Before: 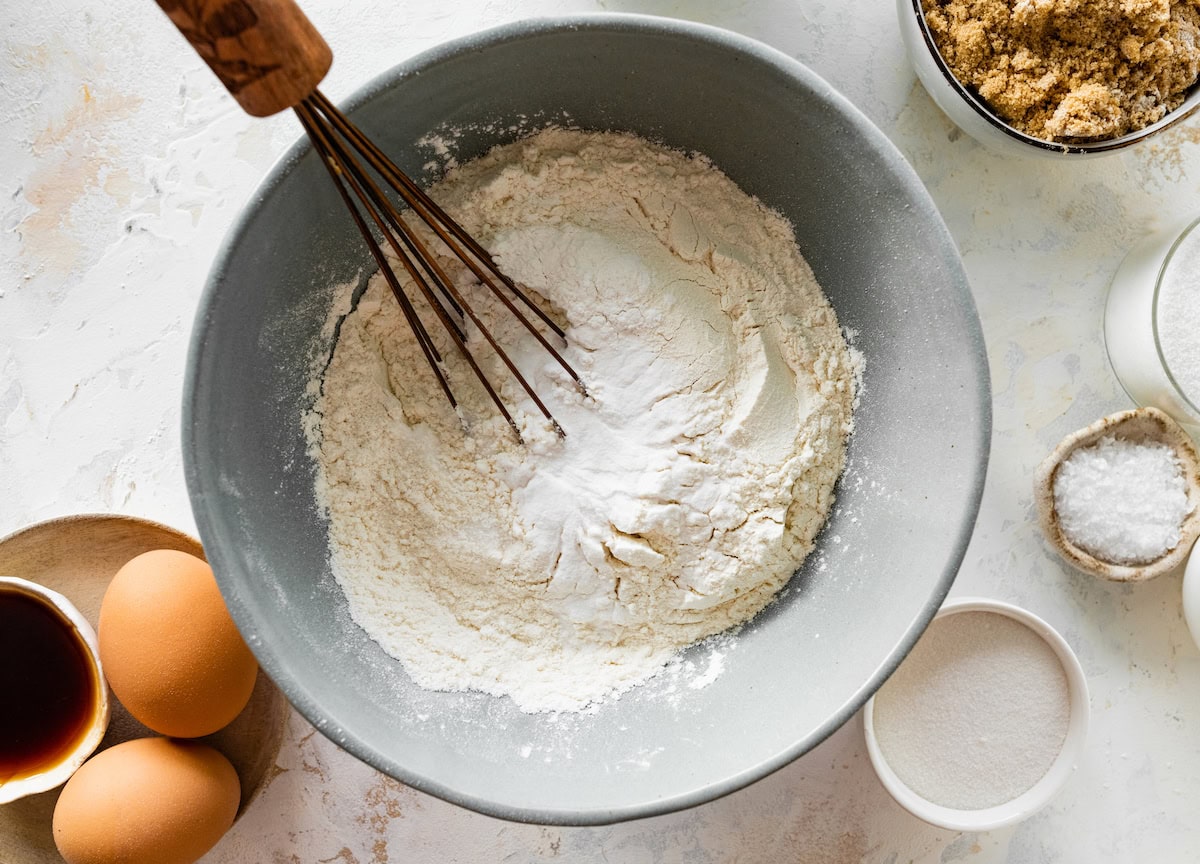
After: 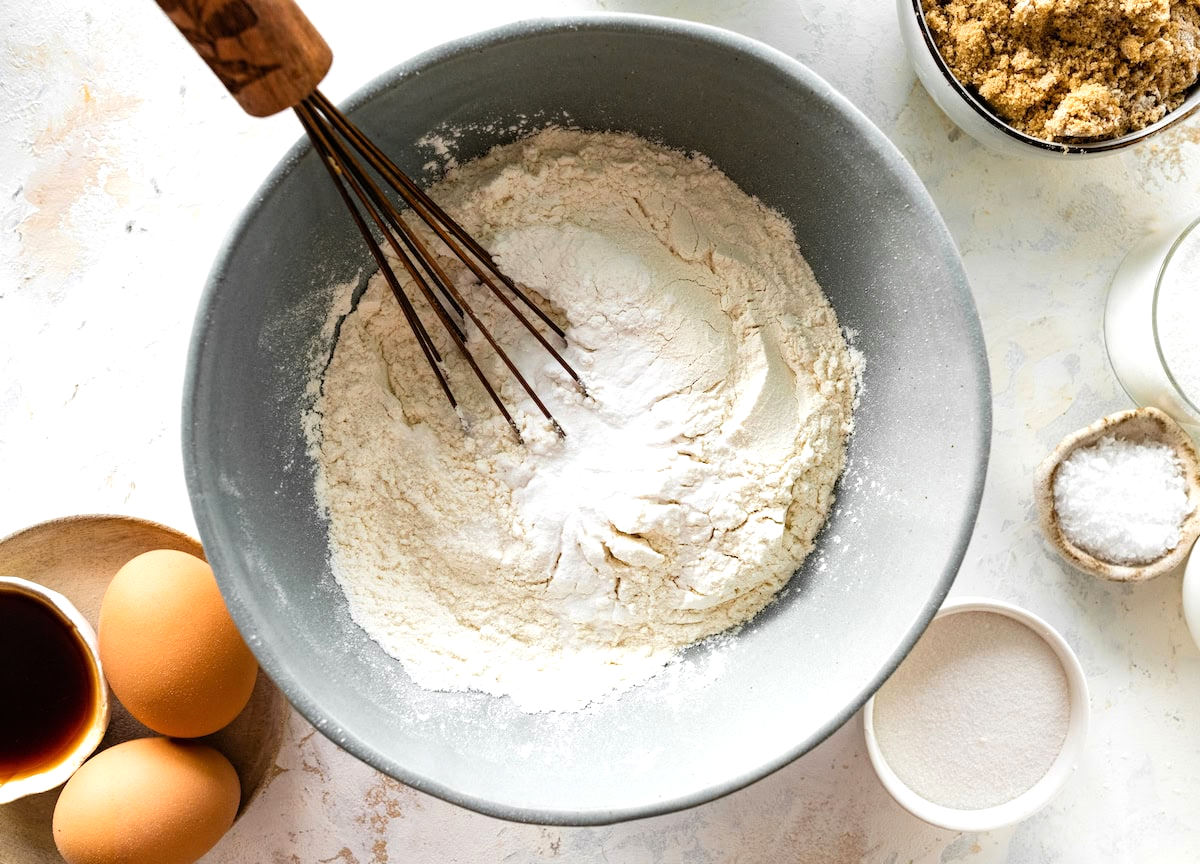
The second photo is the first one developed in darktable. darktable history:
tone equalizer: -8 EV -0.41 EV, -7 EV -0.407 EV, -6 EV -0.361 EV, -5 EV -0.253 EV, -3 EV 0.228 EV, -2 EV 0.322 EV, -1 EV 0.39 EV, +0 EV 0.386 EV, luminance estimator HSV value / RGB max
